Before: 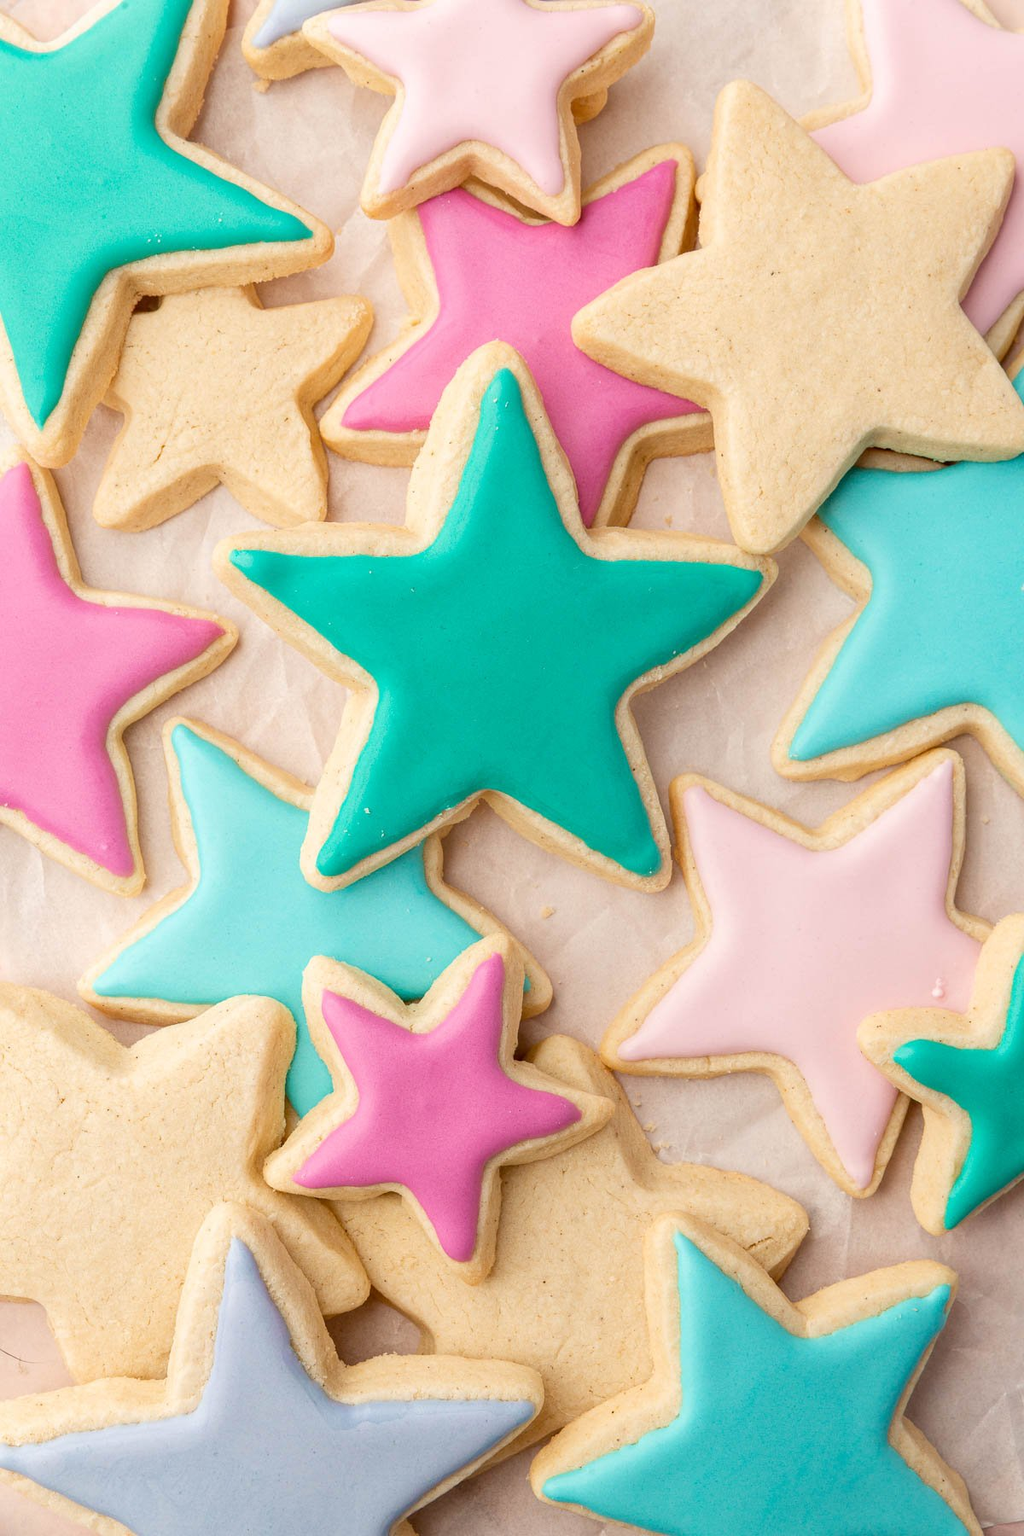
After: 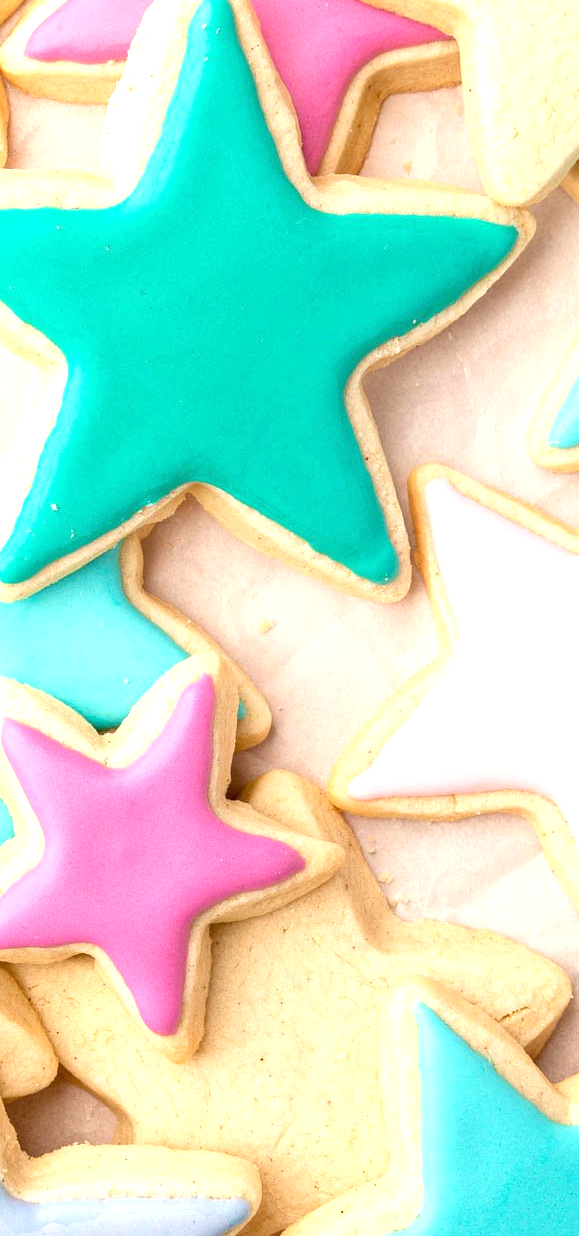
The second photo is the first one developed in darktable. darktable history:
exposure: exposure 0.781 EV, compensate highlight preservation false
crop: left 31.379%, top 24.658%, right 20.326%, bottom 6.628%
